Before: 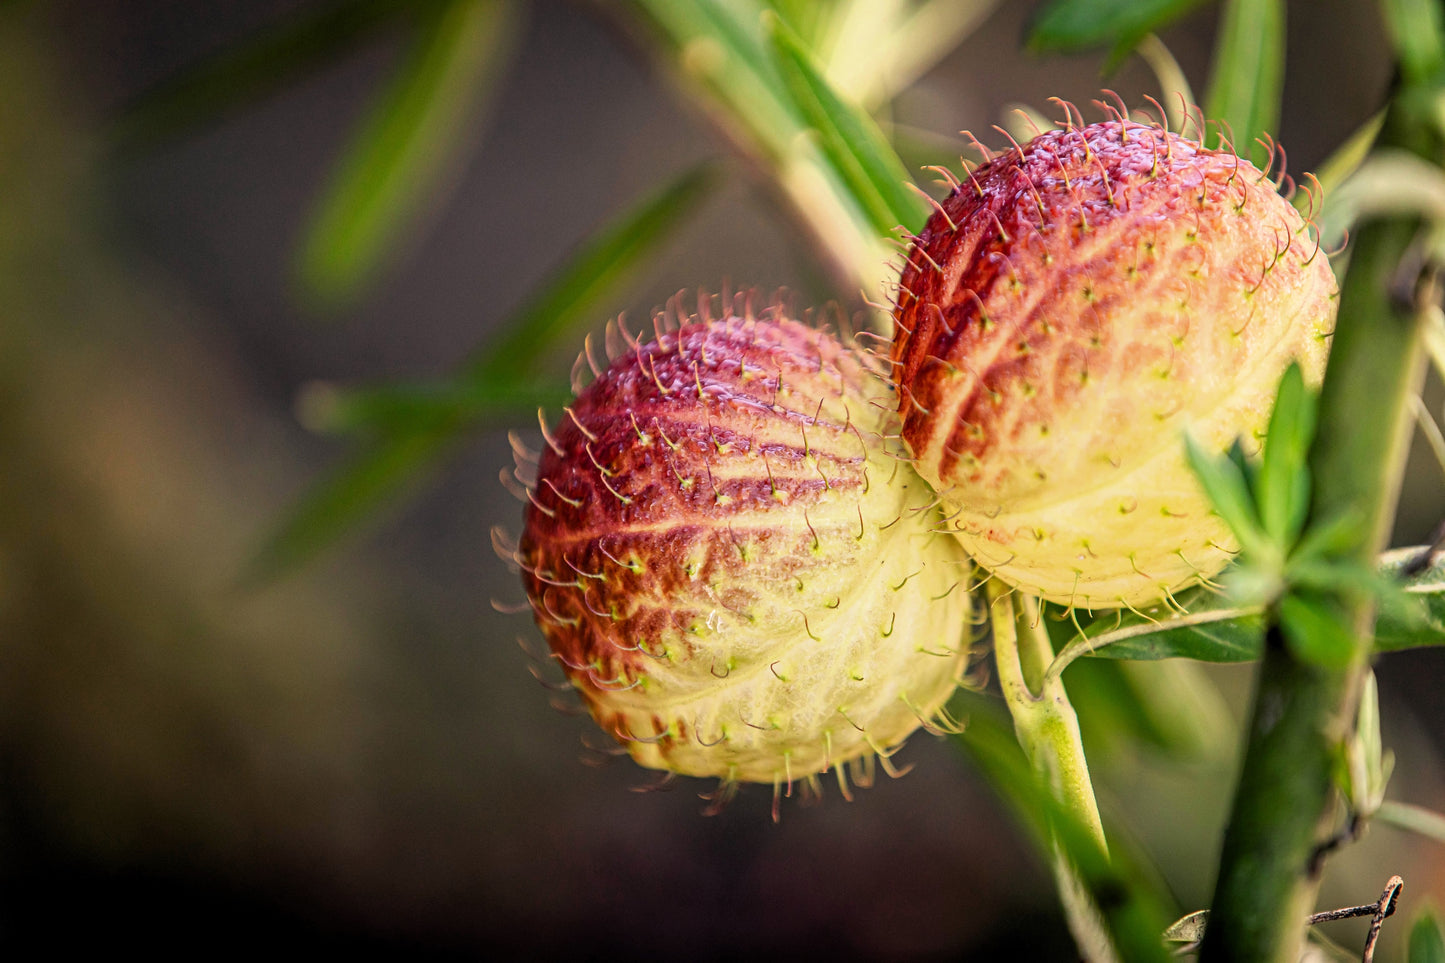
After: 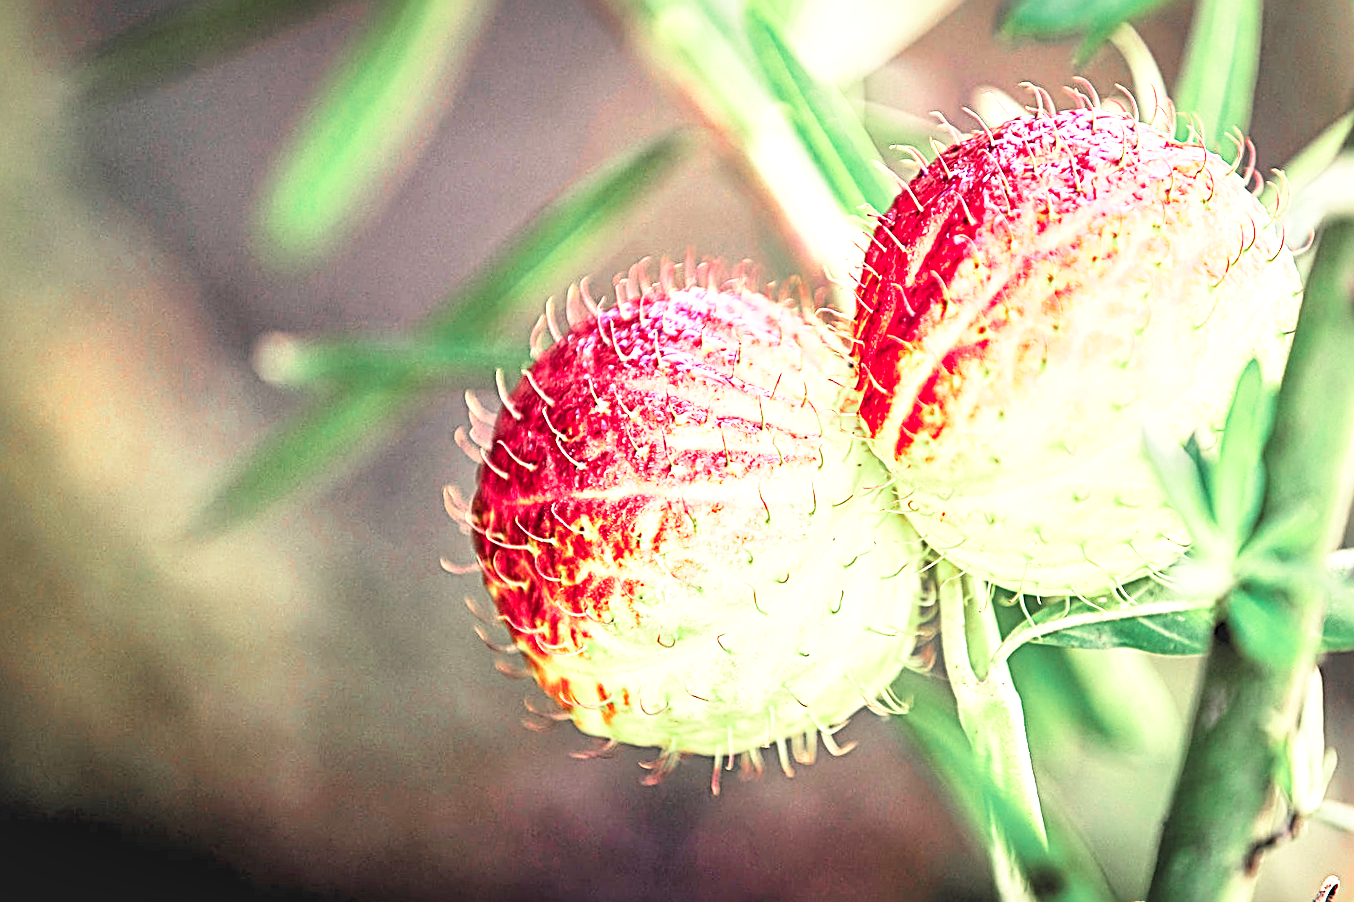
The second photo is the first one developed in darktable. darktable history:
exposure: black level correction -0.002, exposure 1.34 EV, compensate highlight preservation false
local contrast: mode bilateral grid, contrast 19, coarseness 49, detail 161%, midtone range 0.2
crop and rotate: angle -2.59°
sharpen: radius 2.798, amount 0.706
contrast brightness saturation: contrast 0.141, brightness 0.224
color zones: curves: ch0 [(0, 0.466) (0.128, 0.466) (0.25, 0.5) (0.375, 0.456) (0.5, 0.5) (0.625, 0.5) (0.737, 0.652) (0.875, 0.5)]; ch1 [(0, 0.603) (0.125, 0.618) (0.261, 0.348) (0.372, 0.353) (0.497, 0.363) (0.611, 0.45) (0.731, 0.427) (0.875, 0.518) (0.998, 0.652)]; ch2 [(0, 0.559) (0.125, 0.451) (0.253, 0.564) (0.37, 0.578) (0.5, 0.466) (0.625, 0.471) (0.731, 0.471) (0.88, 0.485)]
base curve: curves: ch0 [(0, 0) (0.088, 0.125) (0.176, 0.251) (0.354, 0.501) (0.613, 0.749) (1, 0.877)], preserve colors none
